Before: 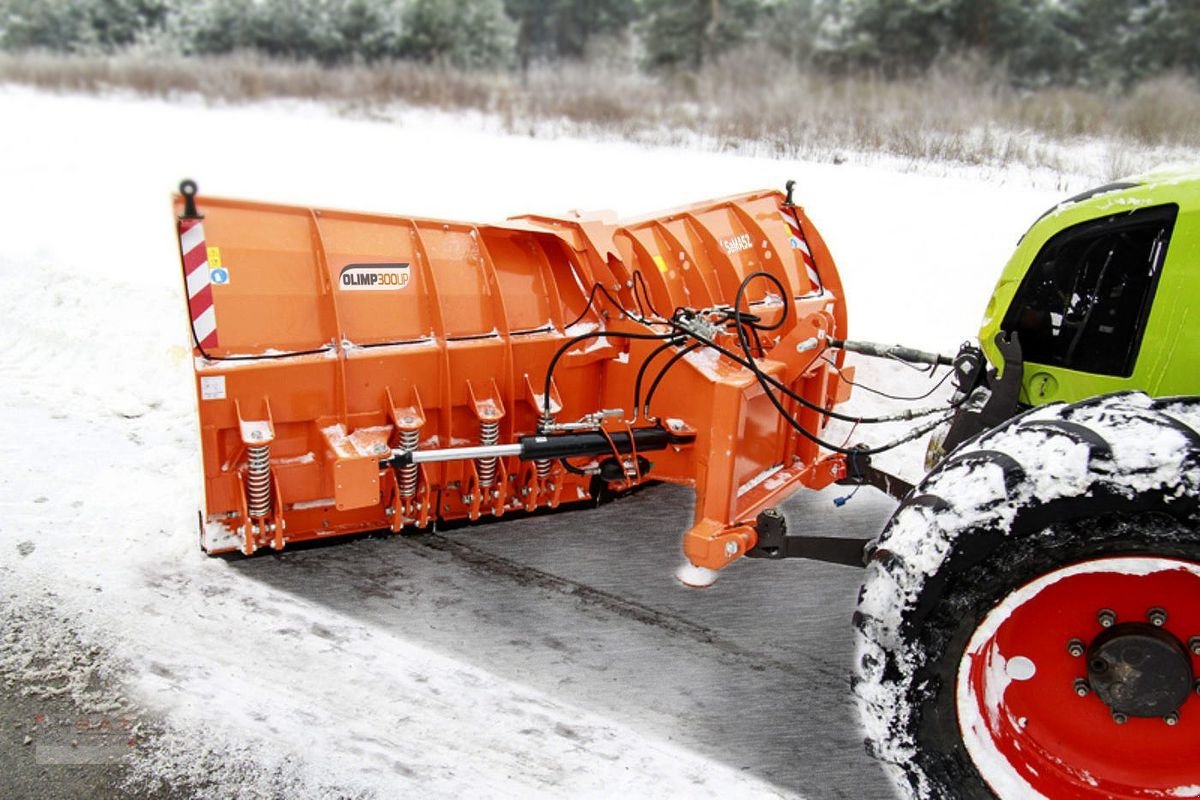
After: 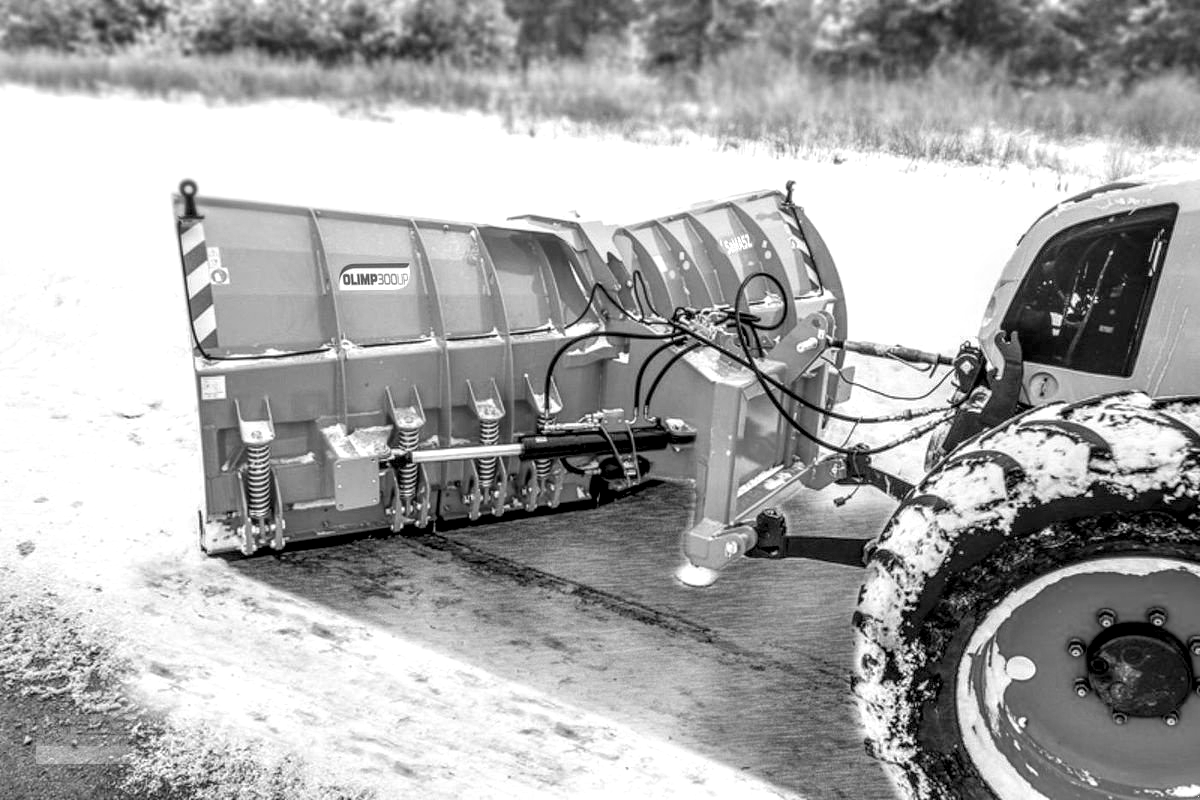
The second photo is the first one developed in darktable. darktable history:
monochrome: a 32, b 64, size 2.3
contrast brightness saturation: brightness 0.15
local contrast: highlights 0%, shadows 0%, detail 182%
white balance: red 0.98, blue 1.034
